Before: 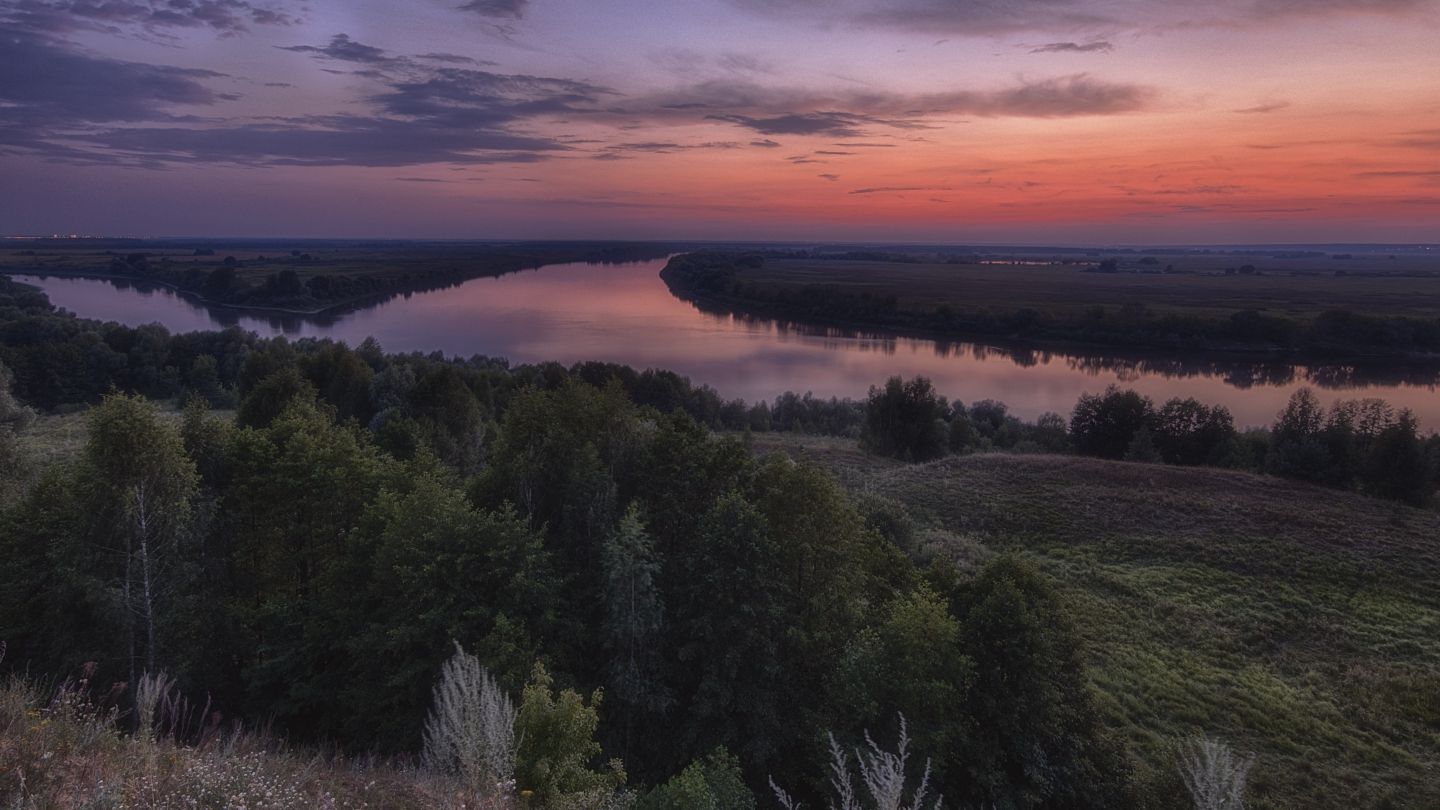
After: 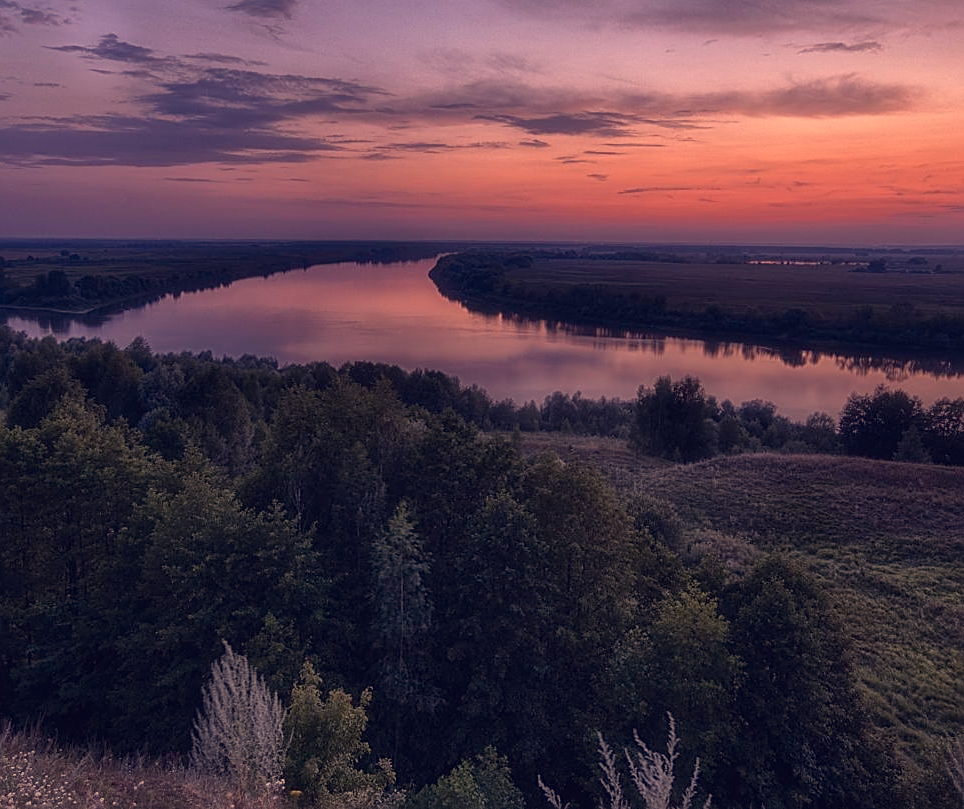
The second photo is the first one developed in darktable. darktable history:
color correction: highlights a* 19.61, highlights b* 27.96, shadows a* 3.46, shadows b* -18.08, saturation 0.76
crop and rotate: left 16.056%, right 16.954%
sharpen: on, module defaults
